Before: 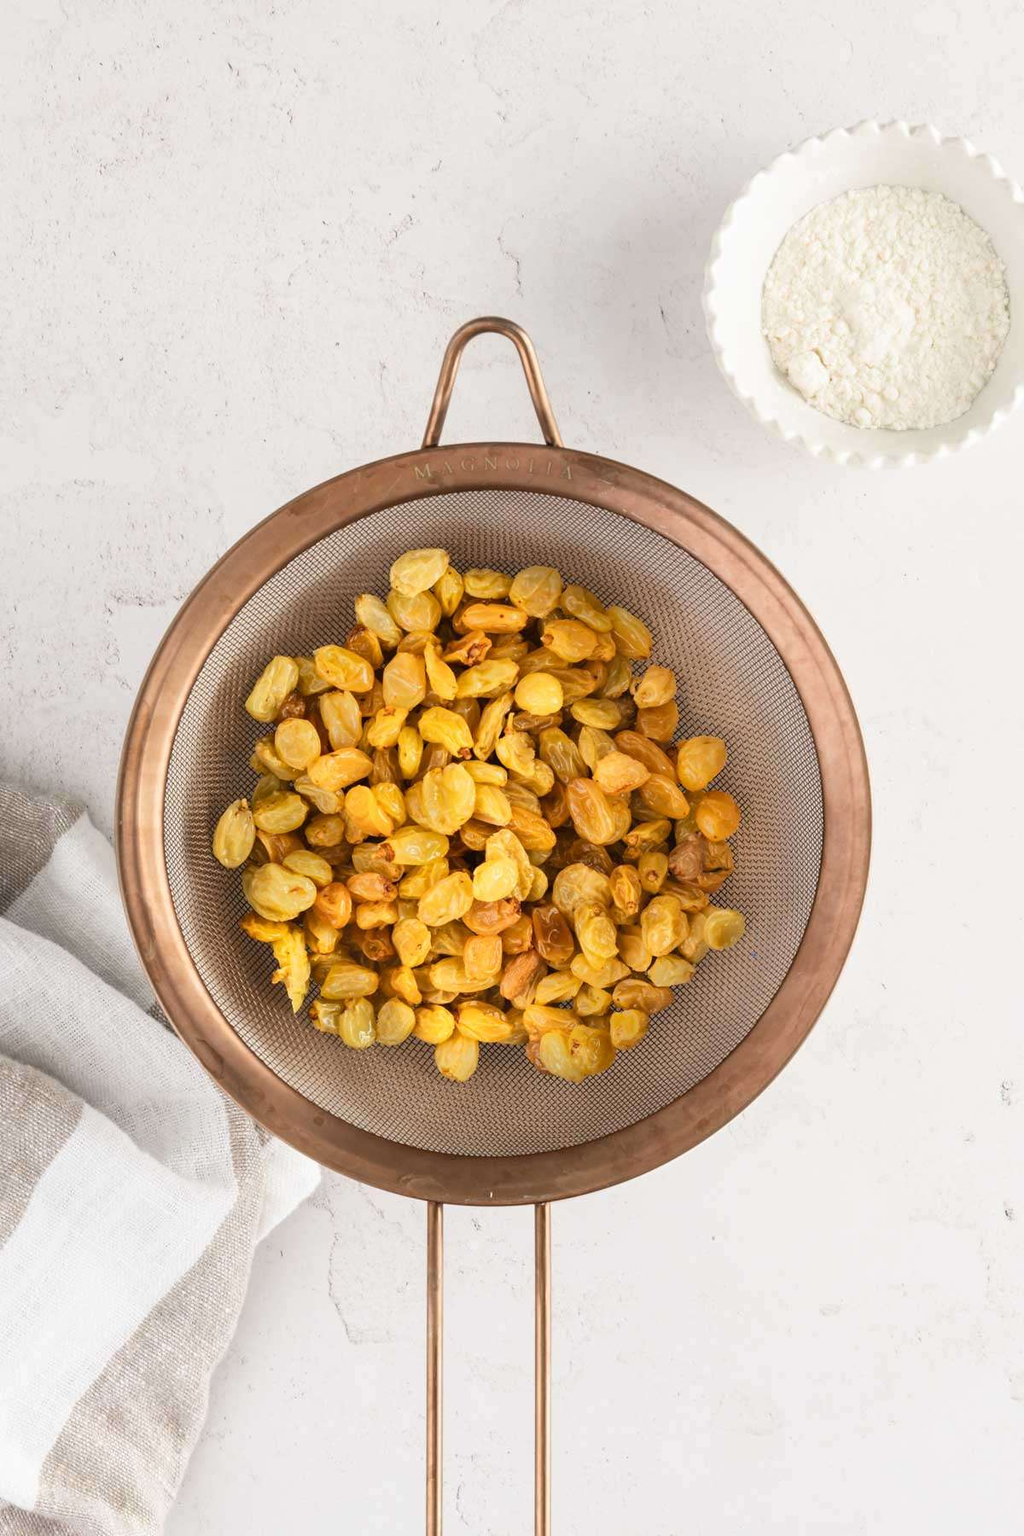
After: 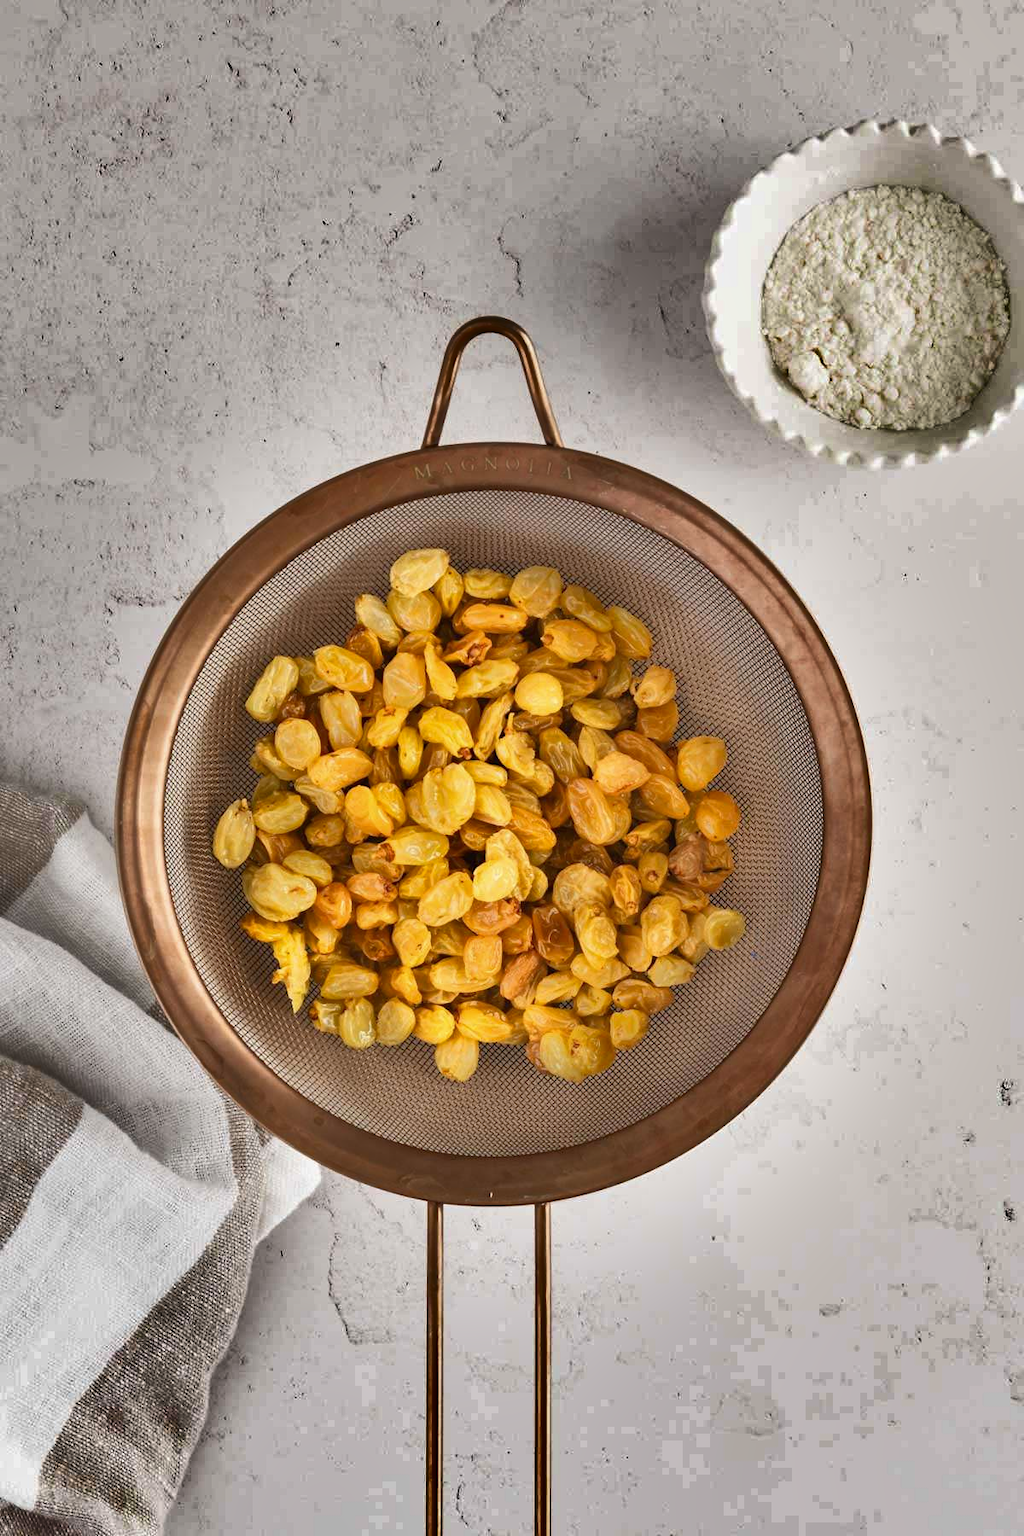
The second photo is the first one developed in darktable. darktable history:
shadows and highlights: shadows 20.76, highlights -80.74, soften with gaussian
